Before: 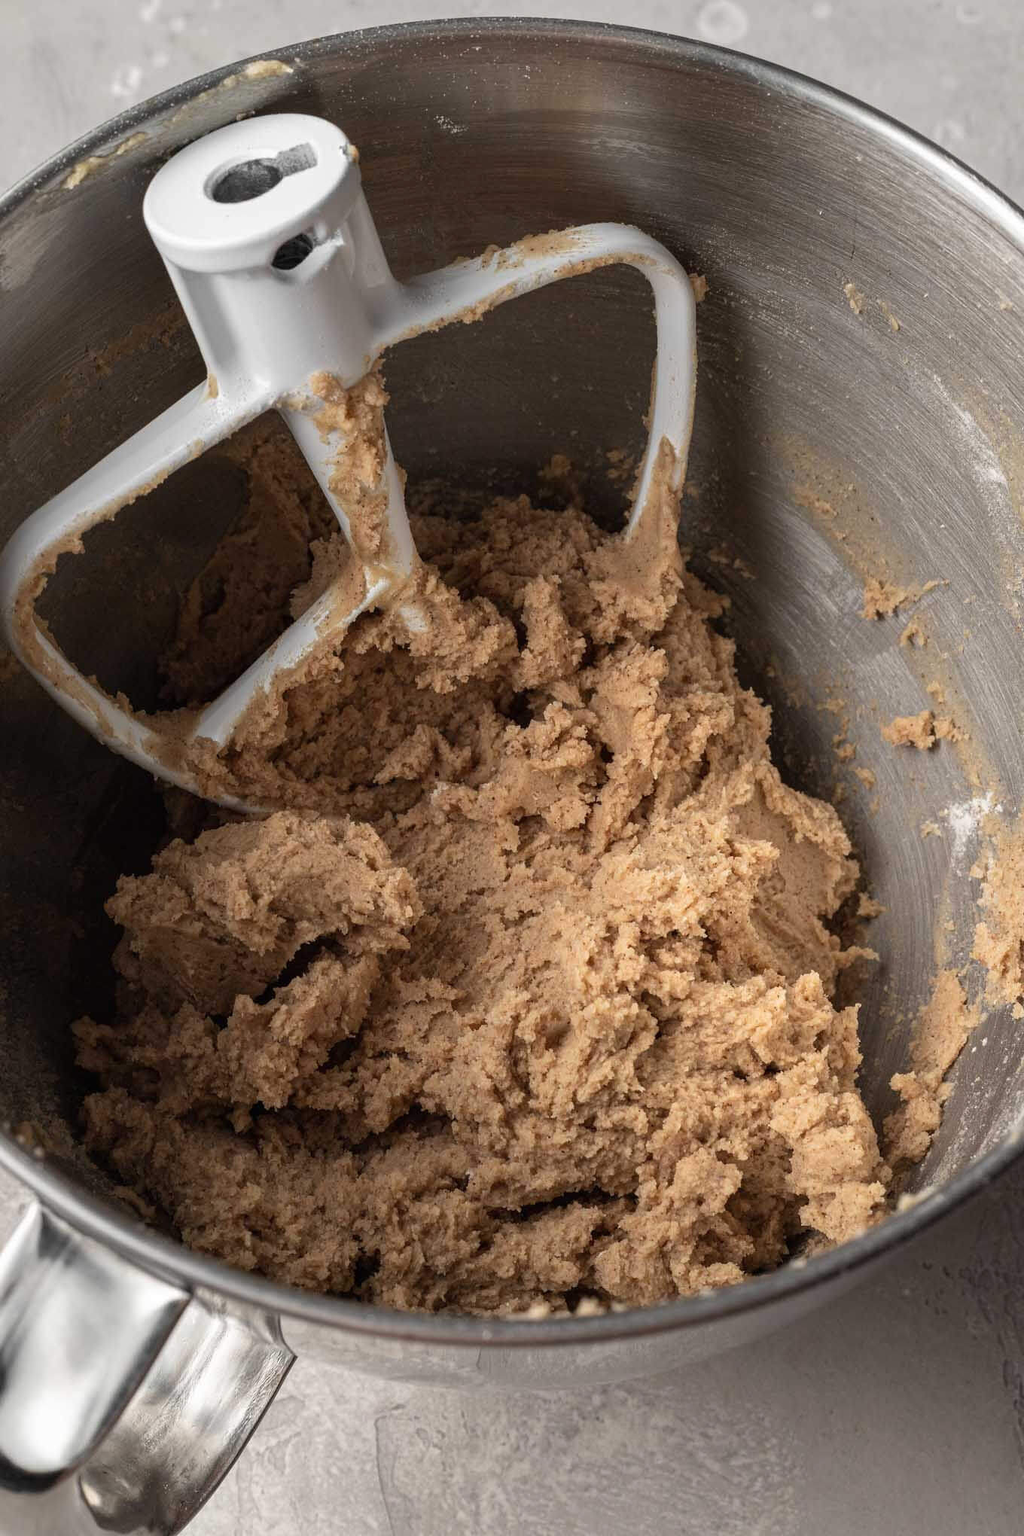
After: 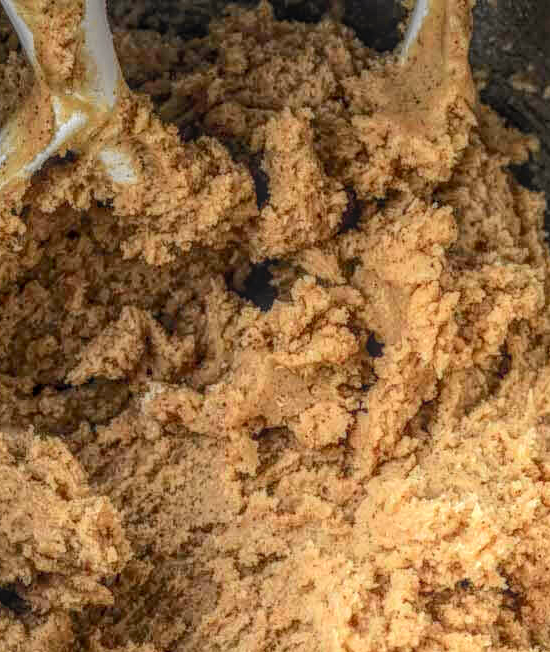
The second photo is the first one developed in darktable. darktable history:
local contrast: highlights 20%, shadows 30%, detail 200%, midtone range 0.2
tone curve: curves: ch0 [(0, 0) (0.071, 0.047) (0.266, 0.26) (0.483, 0.554) (0.753, 0.811) (1, 0.983)]; ch1 [(0, 0) (0.346, 0.307) (0.408, 0.369) (0.463, 0.443) (0.482, 0.493) (0.502, 0.5) (0.517, 0.502) (0.55, 0.548) (0.597, 0.624) (0.651, 0.698) (1, 1)]; ch2 [(0, 0) (0.346, 0.34) (0.434, 0.46) (0.485, 0.494) (0.5, 0.494) (0.517, 0.506) (0.535, 0.529) (0.583, 0.611) (0.625, 0.666) (1, 1)], color space Lab, independent channels, preserve colors none
exposure: exposure 0.2 EV, compensate highlight preservation false
crop: left 31.751%, top 32.172%, right 27.8%, bottom 35.83%
